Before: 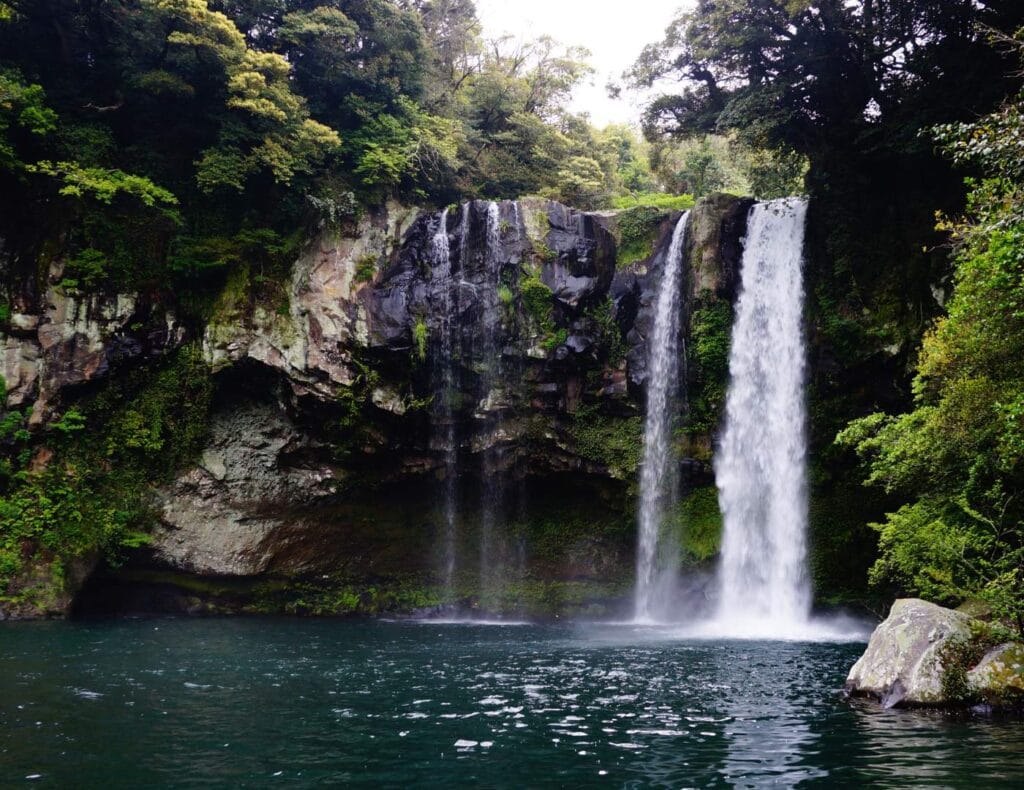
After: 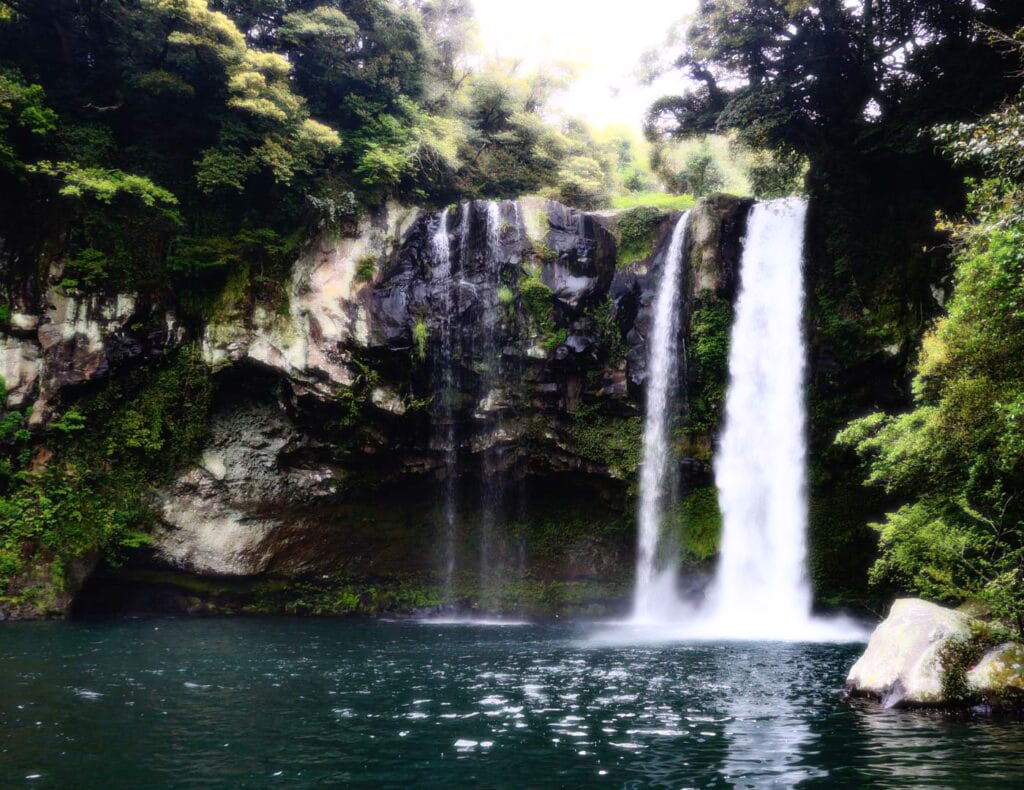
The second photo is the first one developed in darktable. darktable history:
bloom: size 0%, threshold 54.82%, strength 8.31%
rotate and perspective: automatic cropping off
